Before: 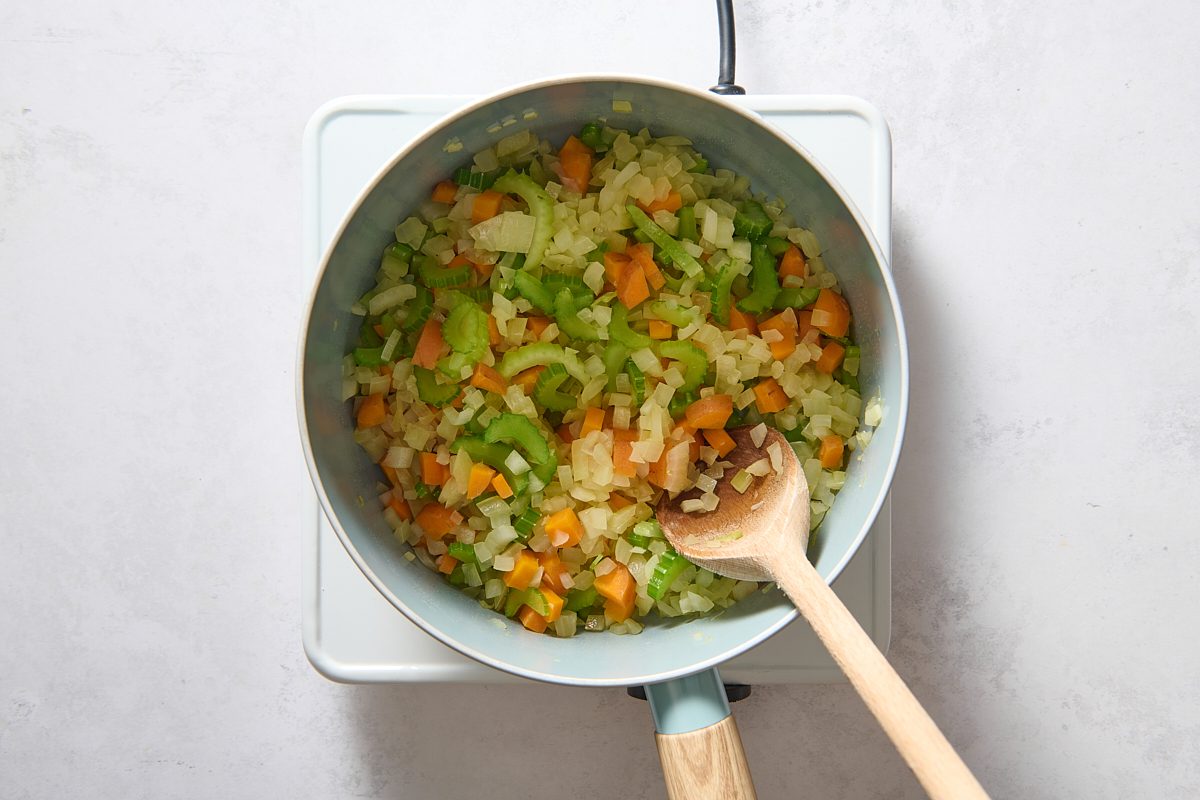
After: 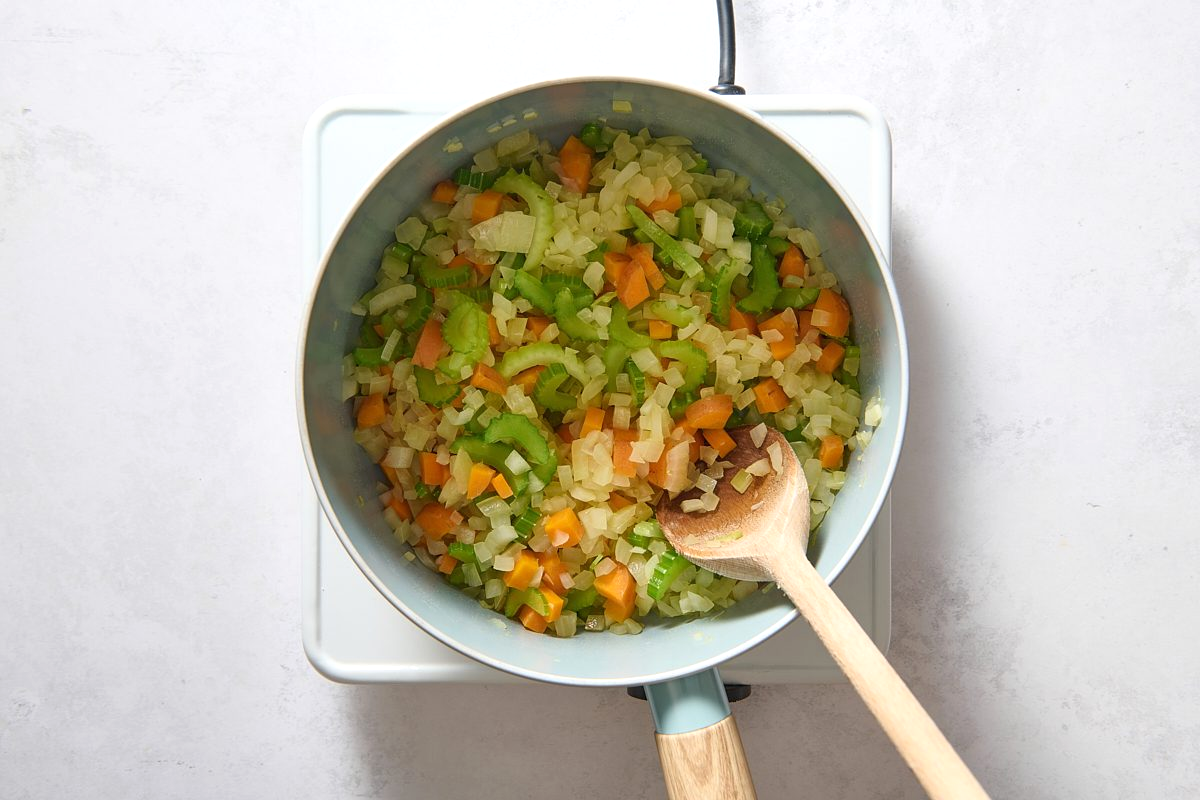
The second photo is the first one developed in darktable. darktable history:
exposure: exposure 0.133 EV, compensate highlight preservation false
